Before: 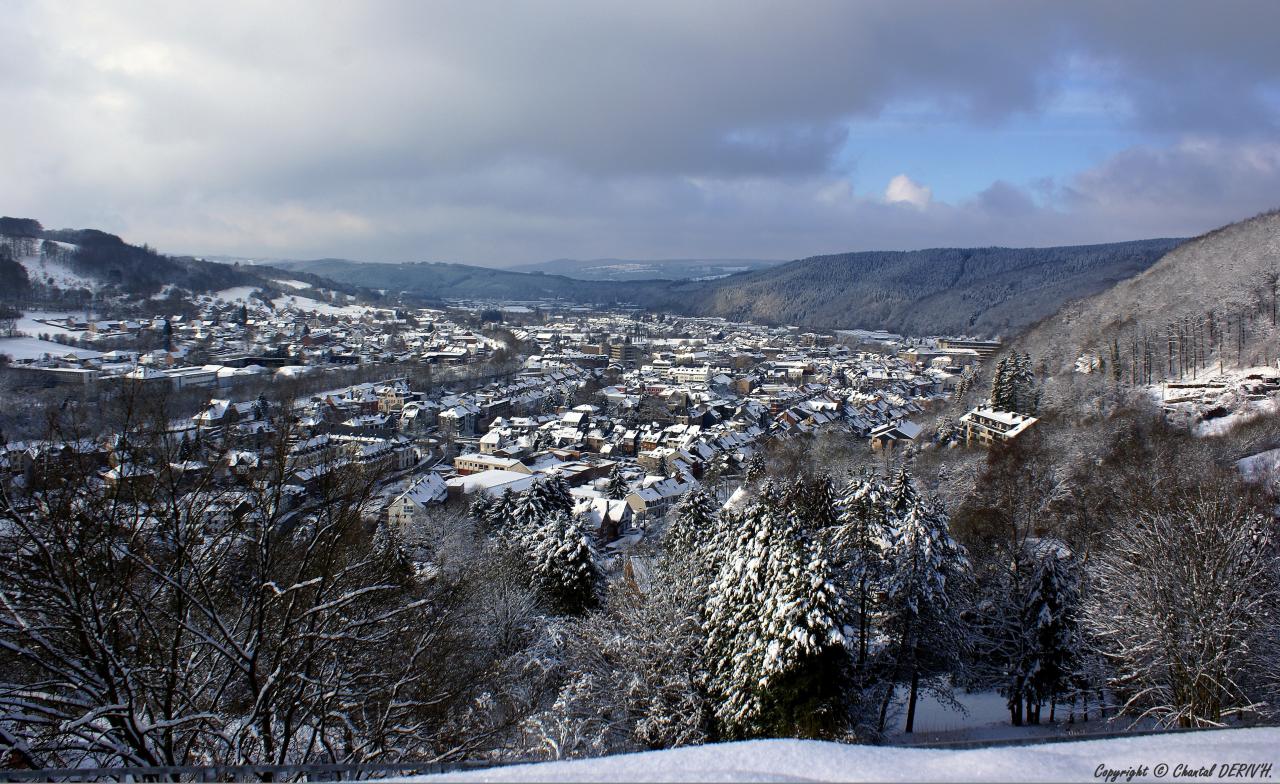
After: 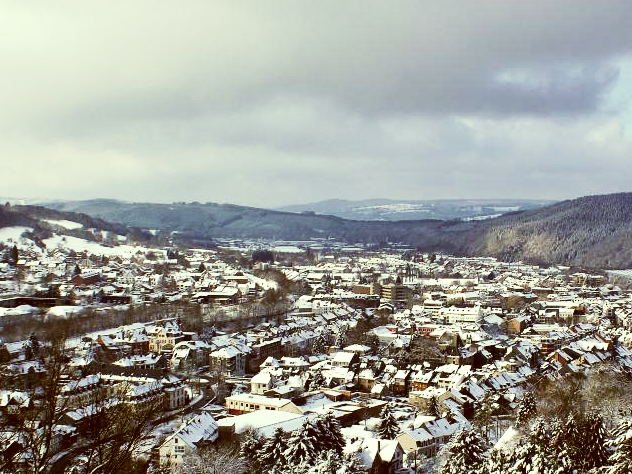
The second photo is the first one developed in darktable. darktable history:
shadows and highlights: radius 132.33, soften with gaussian
exposure: exposure 0.573 EV, compensate exposure bias true, compensate highlight preservation false
crop: left 17.897%, top 7.69%, right 32.658%, bottom 31.749%
local contrast: mode bilateral grid, contrast 21, coarseness 50, detail 119%, midtone range 0.2
tone curve: curves: ch0 [(0, 0.001) (0.139, 0.096) (0.311, 0.278) (0.495, 0.531) (0.718, 0.816) (0.841, 0.909) (1, 0.967)]; ch1 [(0, 0) (0.272, 0.249) (0.388, 0.385) (0.469, 0.456) (0.495, 0.497) (0.538, 0.554) (0.578, 0.605) (0.707, 0.778) (1, 1)]; ch2 [(0, 0) (0.125, 0.089) (0.353, 0.329) (0.443, 0.408) (0.502, 0.499) (0.557, 0.542) (0.608, 0.635) (1, 1)], preserve colors none
color correction: highlights a* -6.25, highlights b* 9.61, shadows a* 10.45, shadows b* 24.06
